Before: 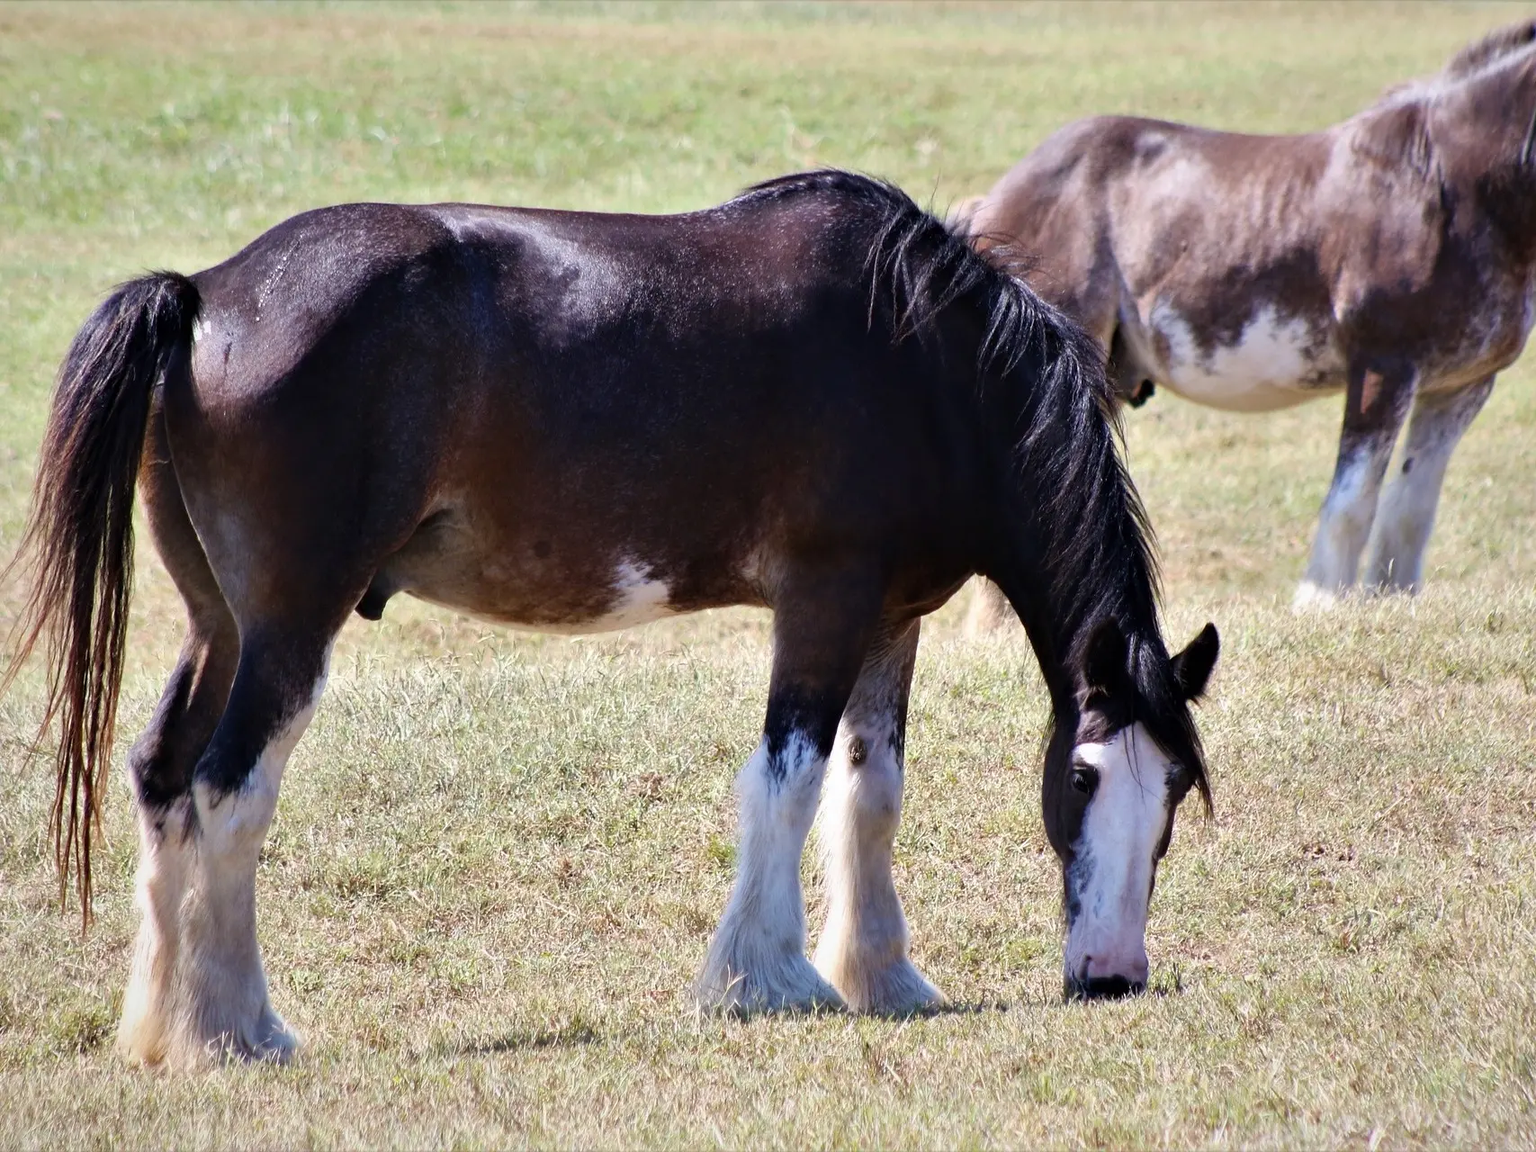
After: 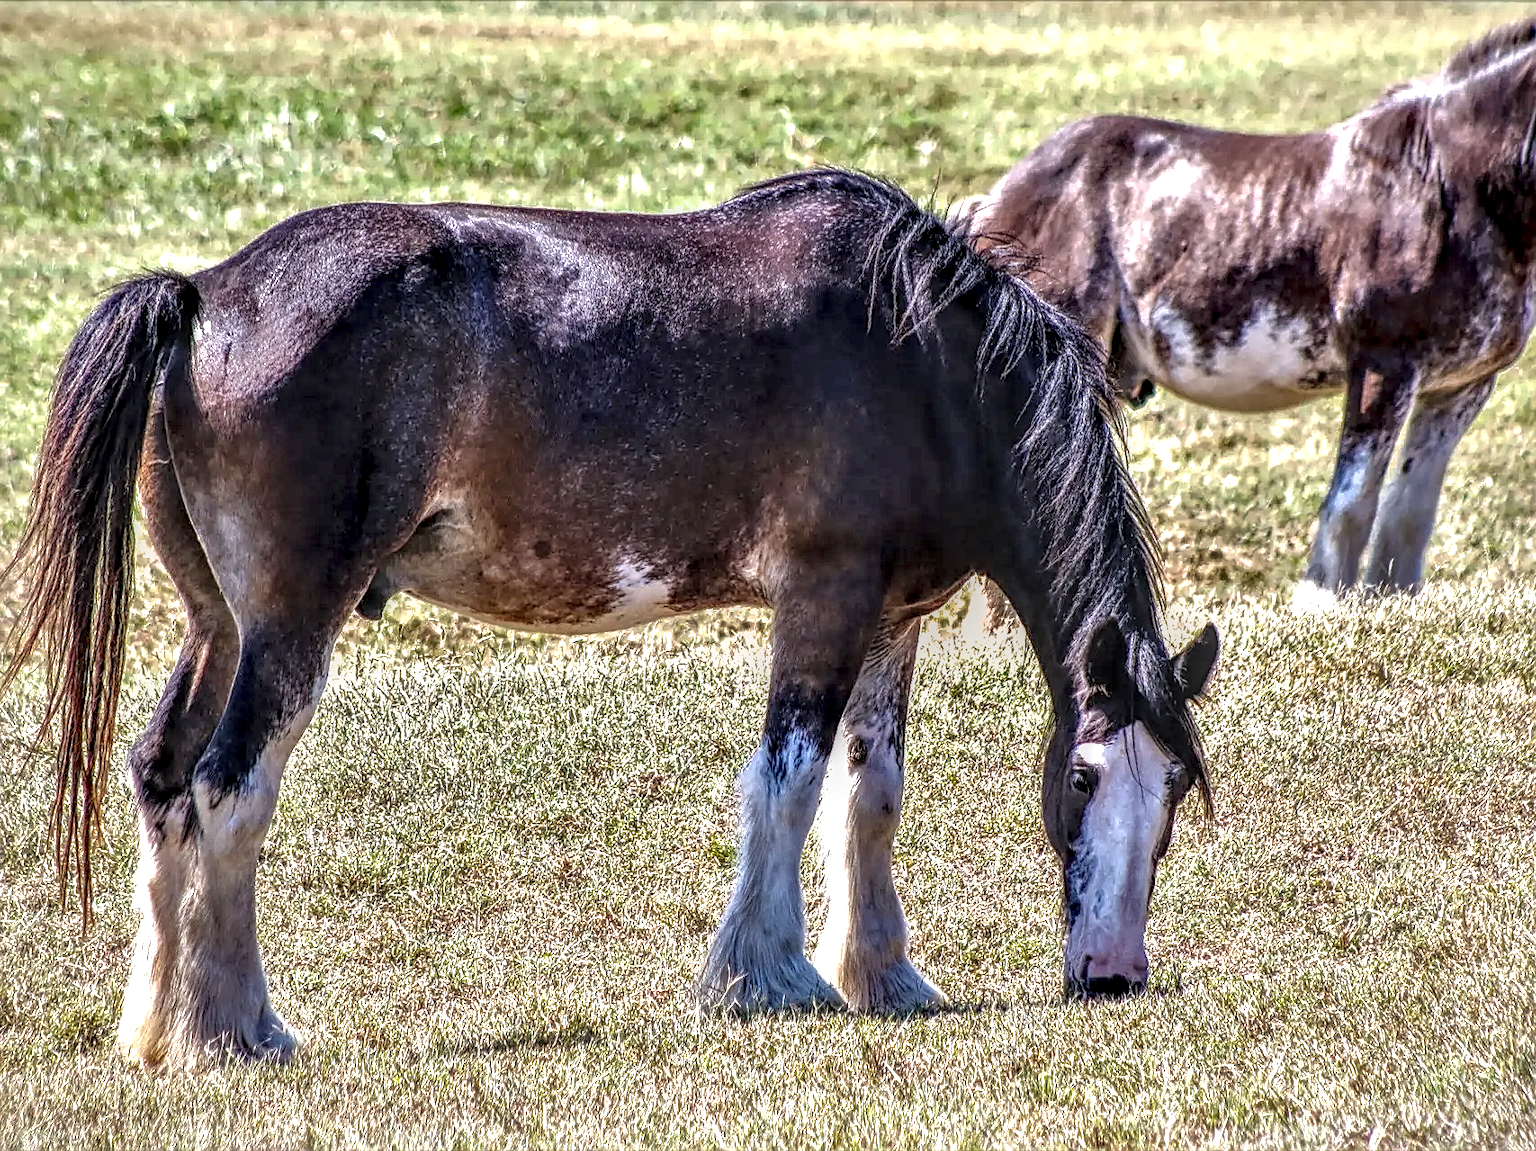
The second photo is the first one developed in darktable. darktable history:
exposure: black level correction 0, exposure 0.5 EV, compensate exposure bias true, compensate highlight preservation false
sharpen: on, module defaults
local contrast: highlights 5%, shadows 5%, detail 299%, midtone range 0.3
shadows and highlights: shadows 39.75, highlights -59.69
